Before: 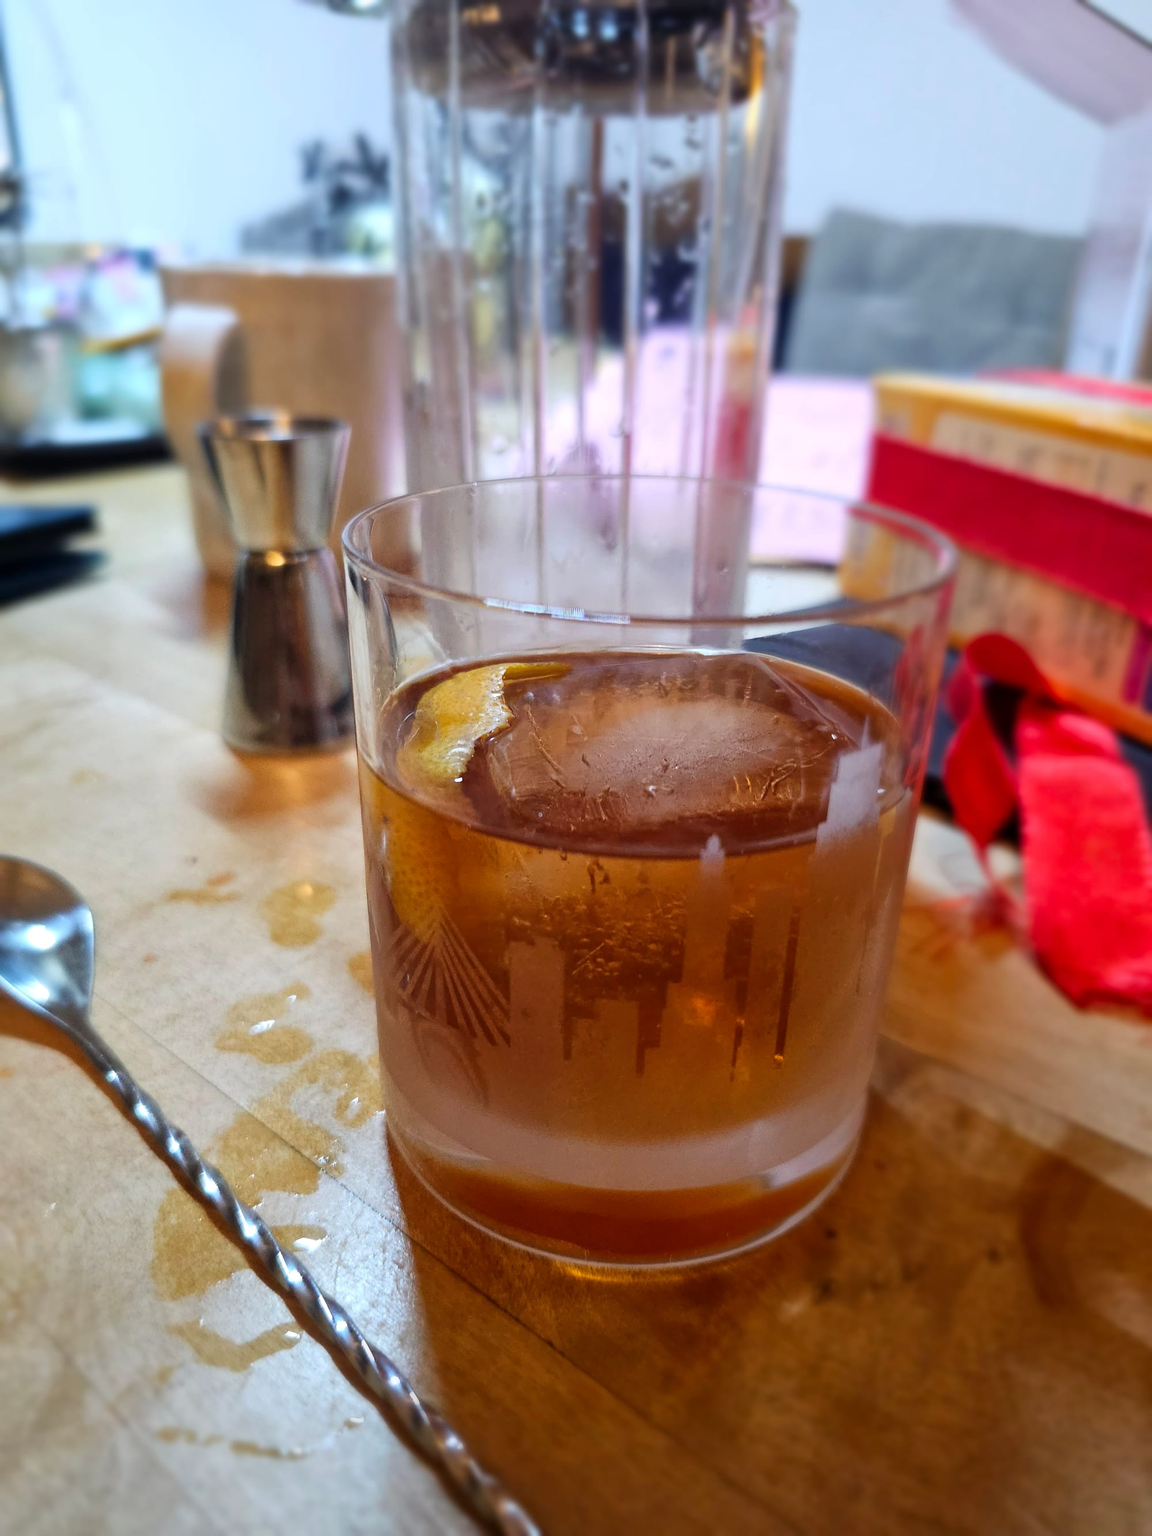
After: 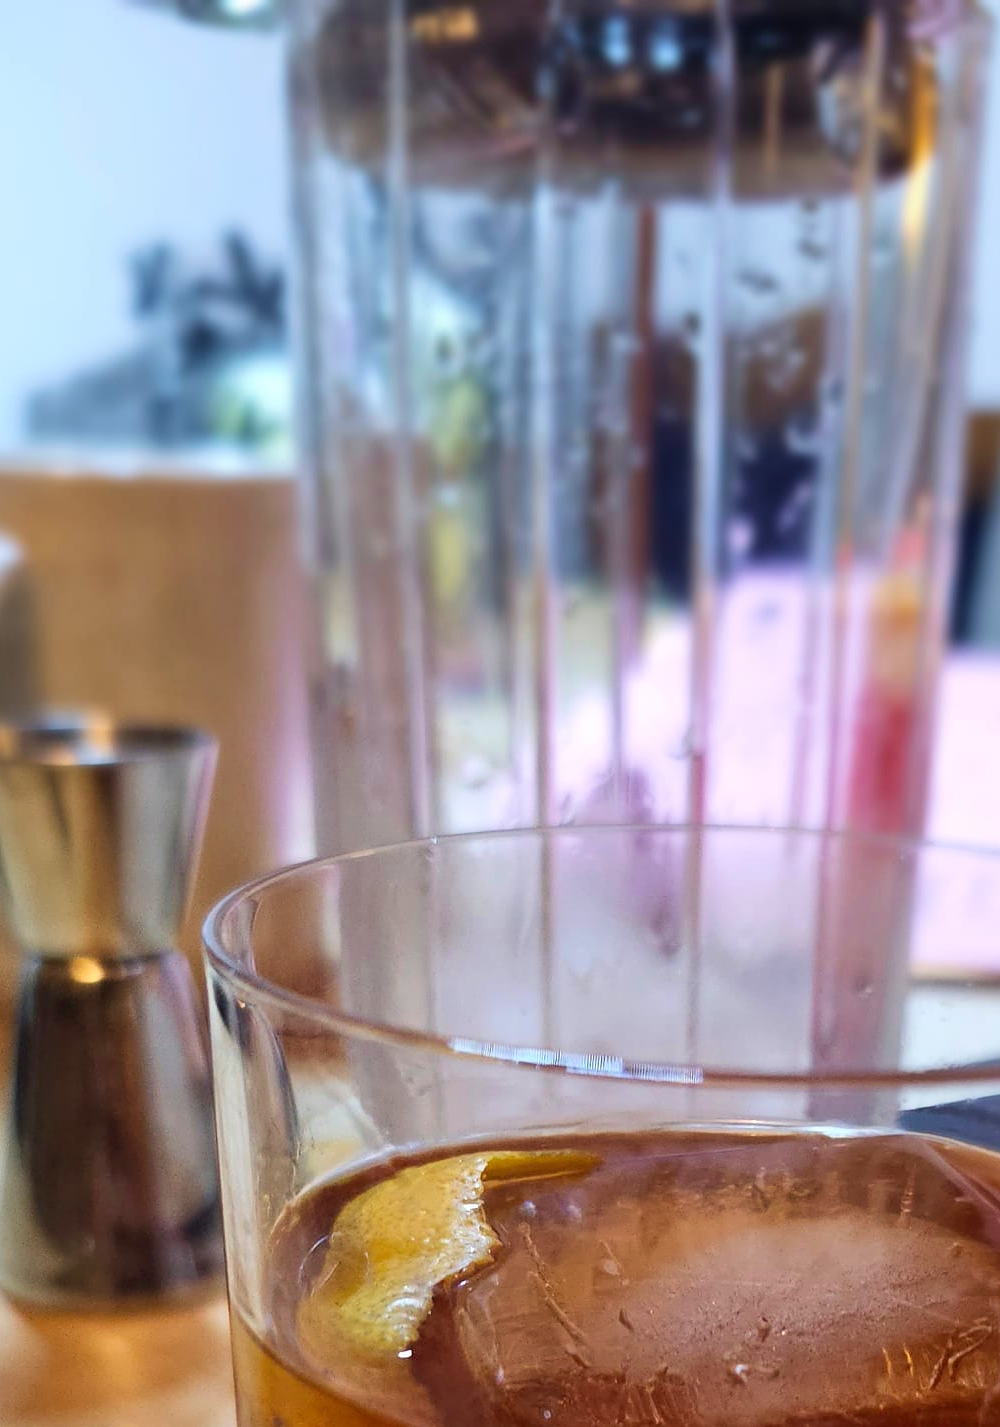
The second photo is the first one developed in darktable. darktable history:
crop: left 19.556%, right 30.401%, bottom 46.458%
velvia: on, module defaults
